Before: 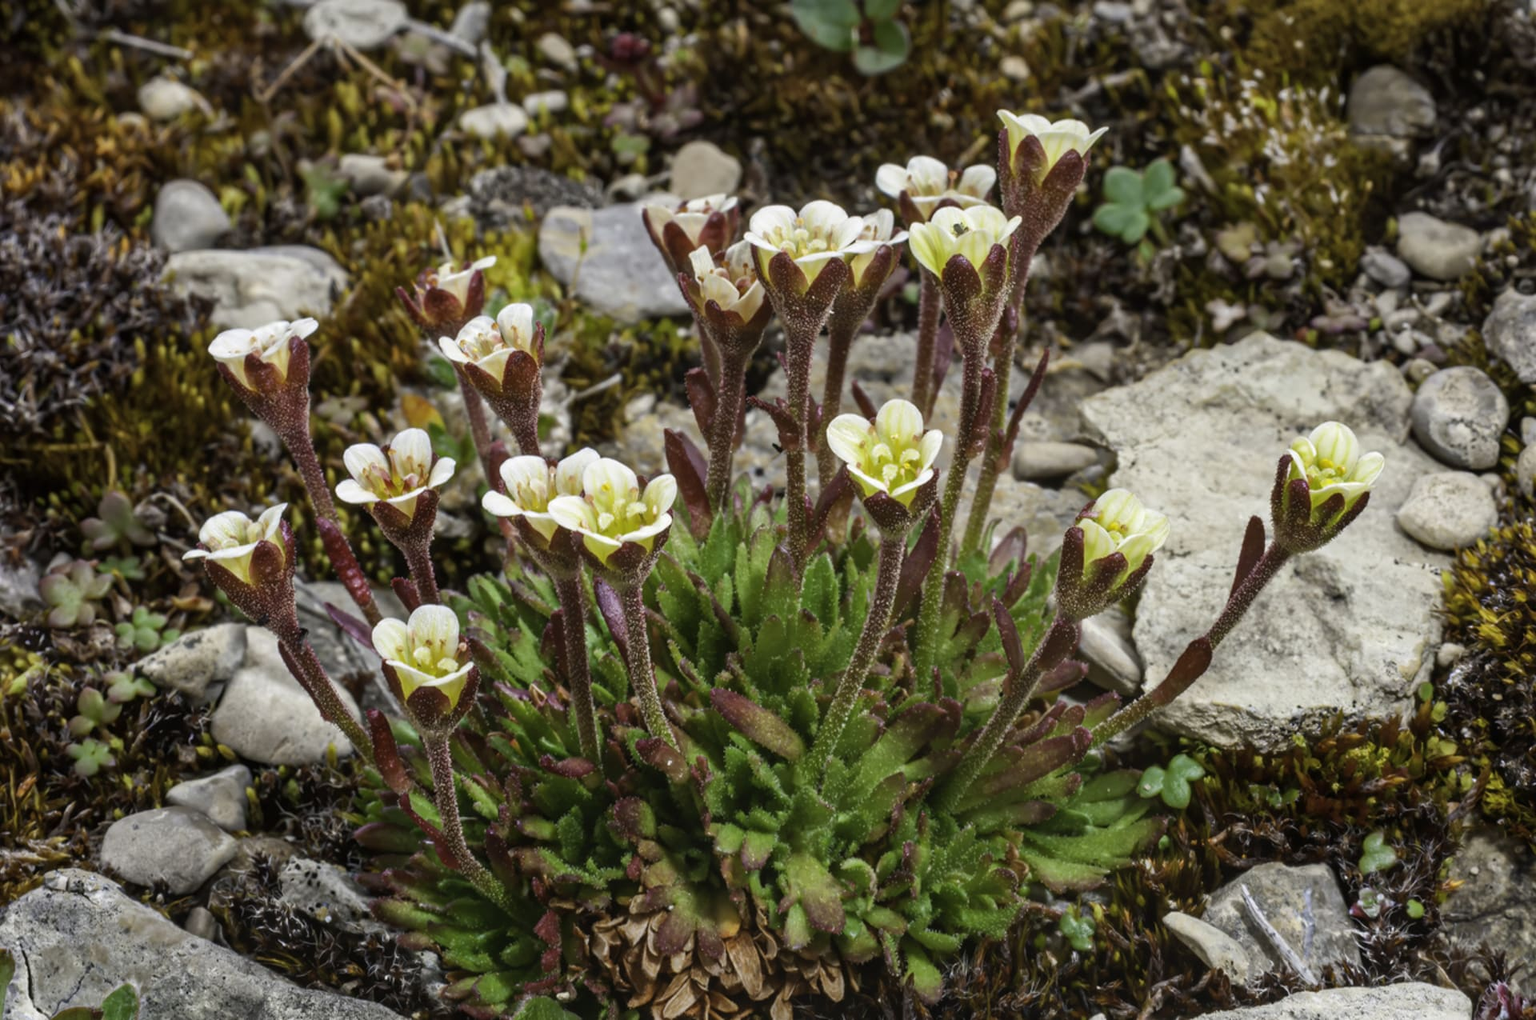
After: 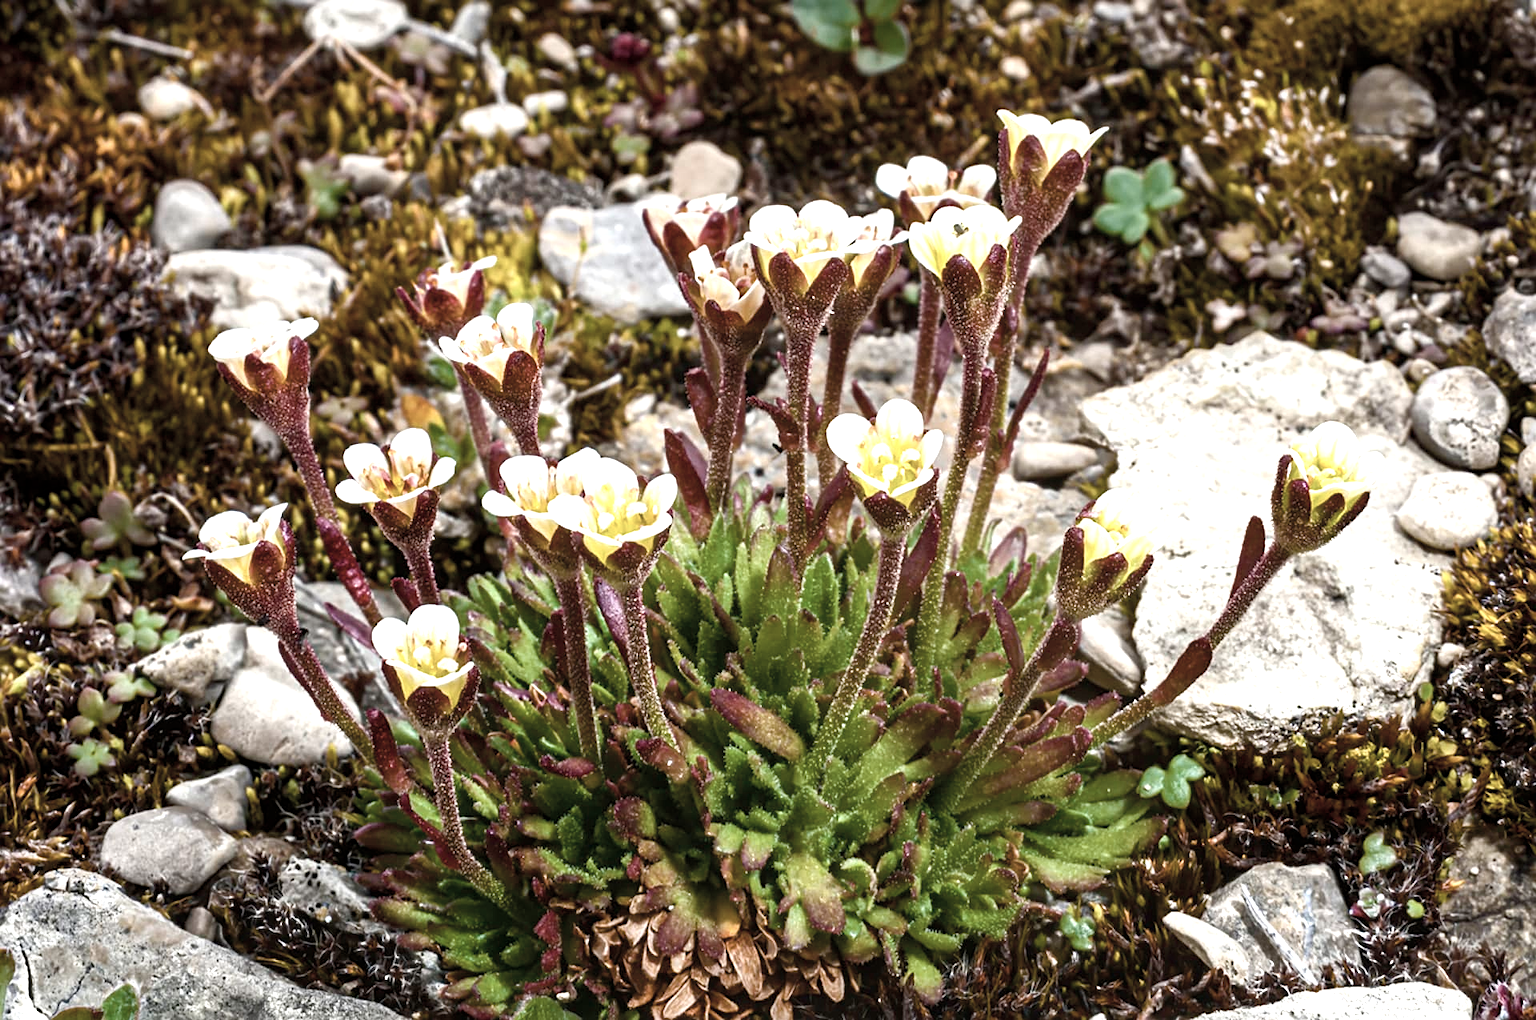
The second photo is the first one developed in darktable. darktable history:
color correction: highlights b* 0.02, saturation 0.545
tone equalizer: -8 EV -0.422 EV, -7 EV -0.429 EV, -6 EV -0.31 EV, -5 EV -0.206 EV, -3 EV 0.201 EV, -2 EV 0.333 EV, -1 EV 0.374 EV, +0 EV 0.424 EV
color balance rgb: perceptual saturation grading › global saturation 26.408%, perceptual saturation grading › highlights -28.434%, perceptual saturation grading › mid-tones 15.301%, perceptual saturation grading › shadows 34.04%, perceptual brilliance grading › global brilliance 14.631%, perceptual brilliance grading › shadows -34.932%, global vibrance 21.696%
sharpen: radius 2.207, amount 0.387, threshold 0.115
